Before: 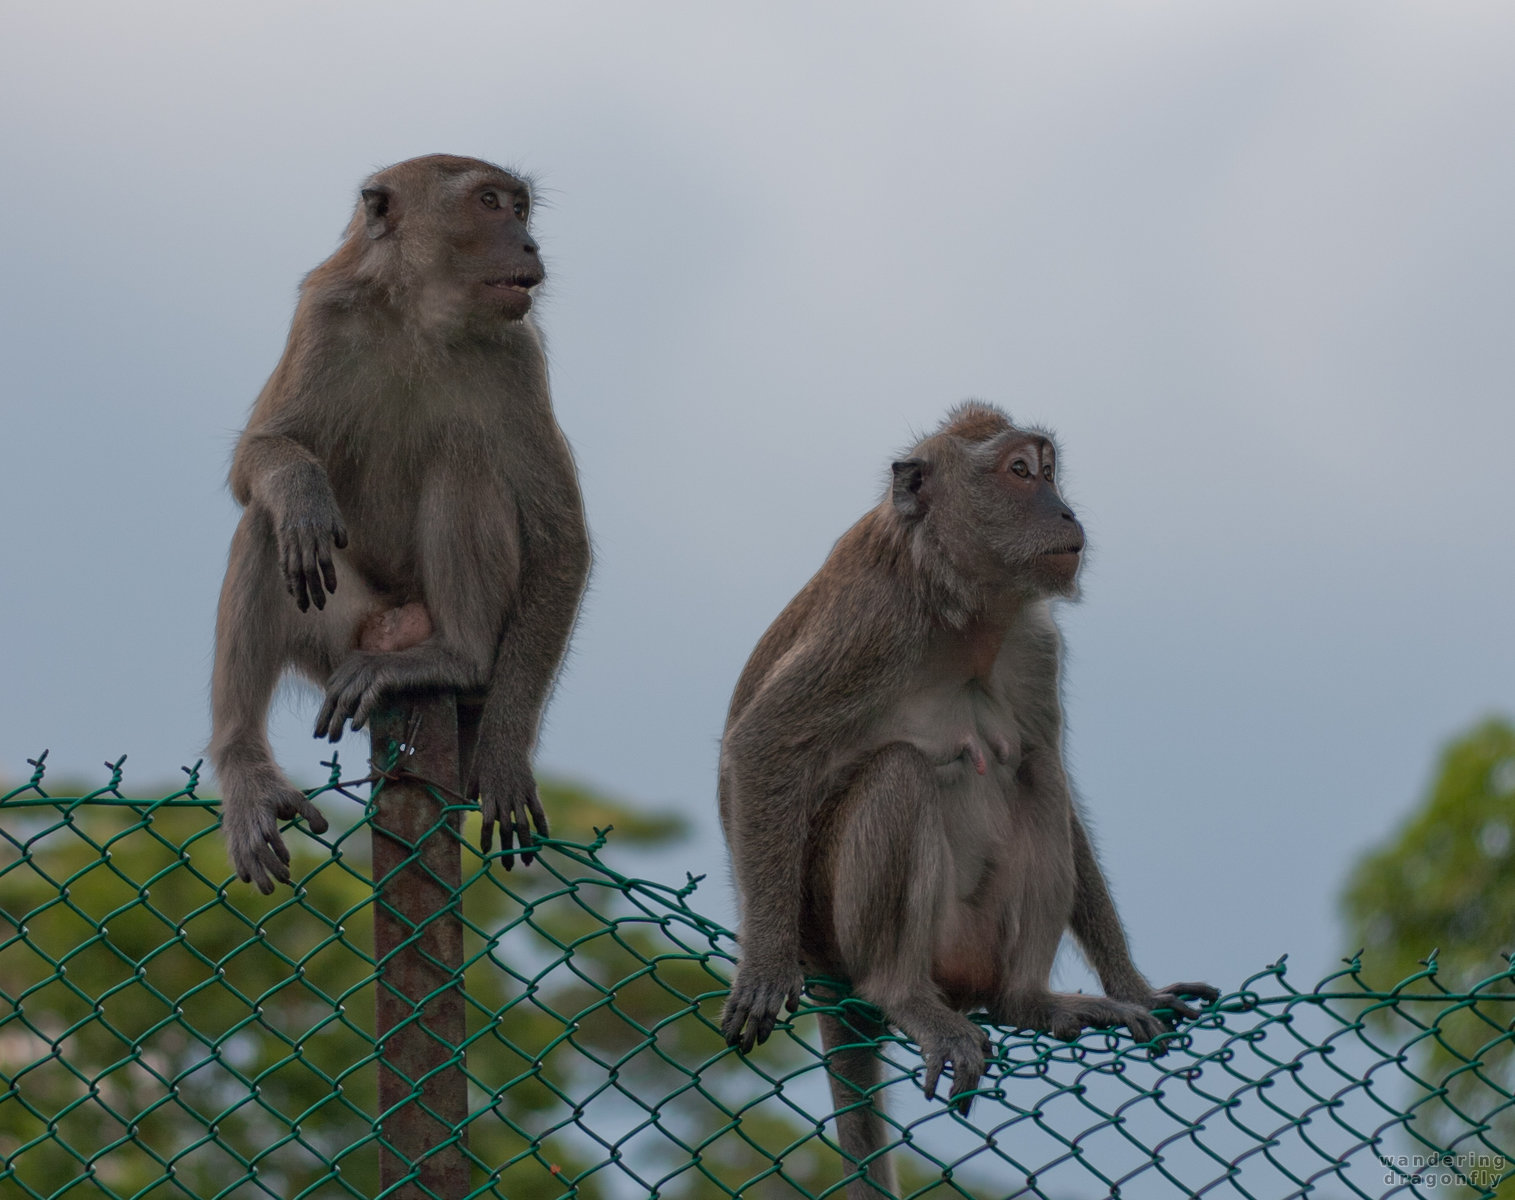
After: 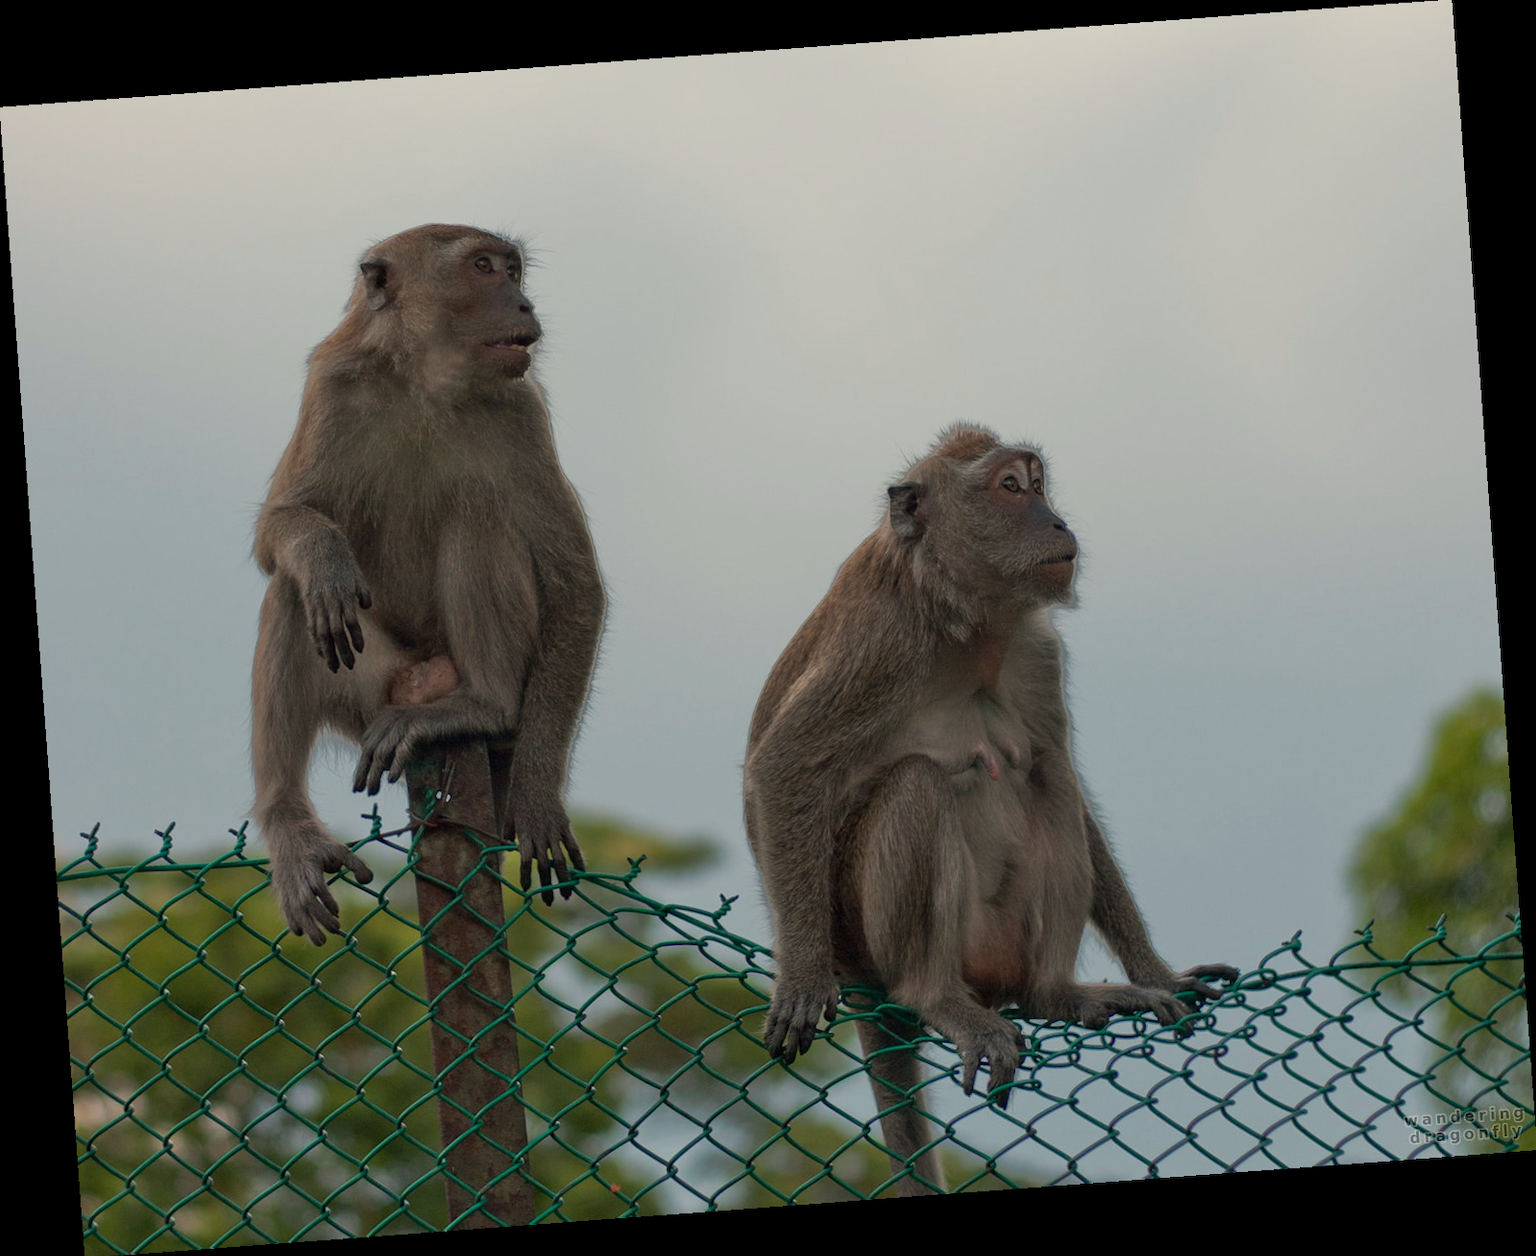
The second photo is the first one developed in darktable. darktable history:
rotate and perspective: rotation -4.25°, automatic cropping off
white balance: red 1.029, blue 0.92
